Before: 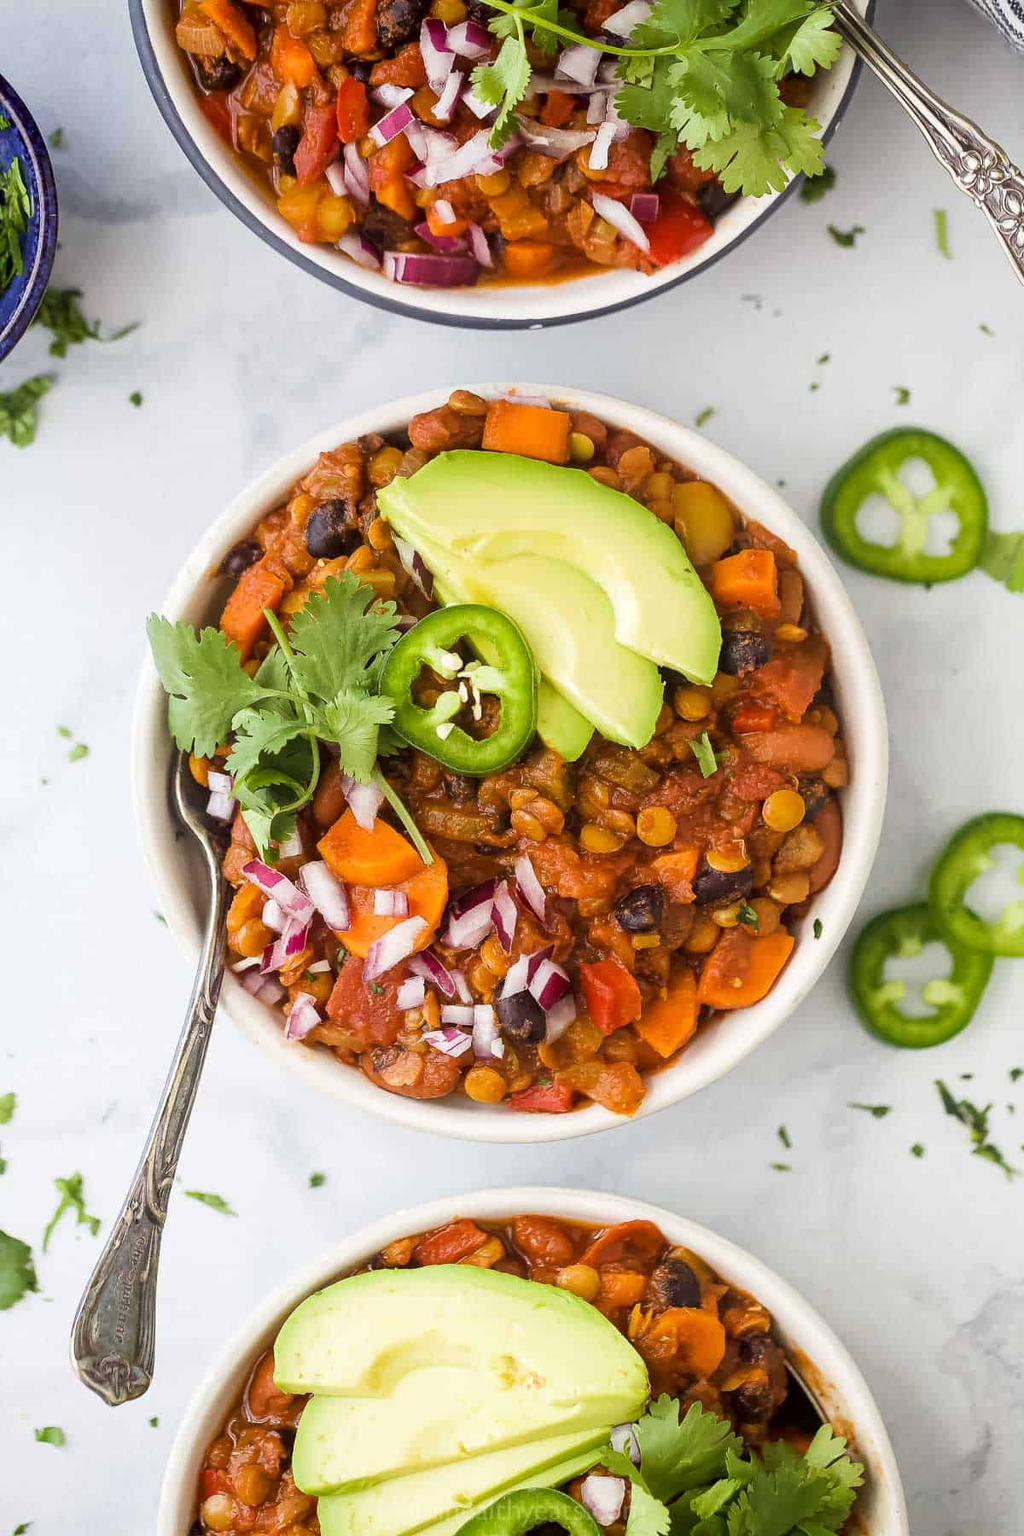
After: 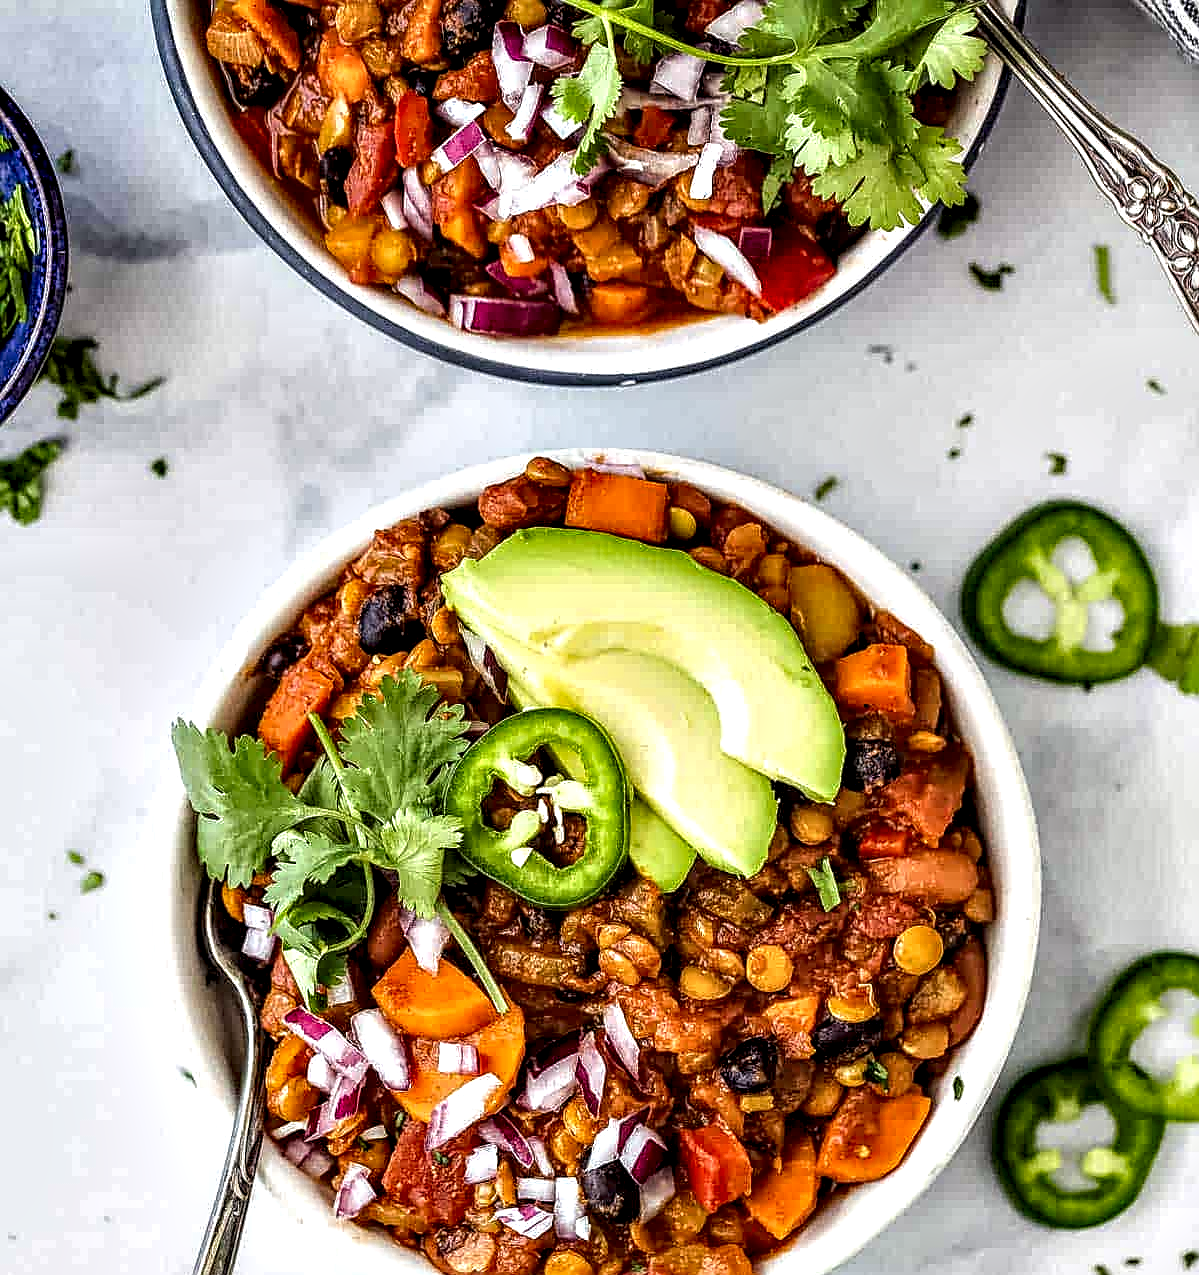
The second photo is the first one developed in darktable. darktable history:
local contrast: highlights 8%, shadows 38%, detail 184%, midtone range 0.469
sharpen: on, module defaults
crop: right 0%, bottom 29.129%
contrast equalizer: octaves 7, y [[0.6 ×6], [0.55 ×6], [0 ×6], [0 ×6], [0 ×6]]
